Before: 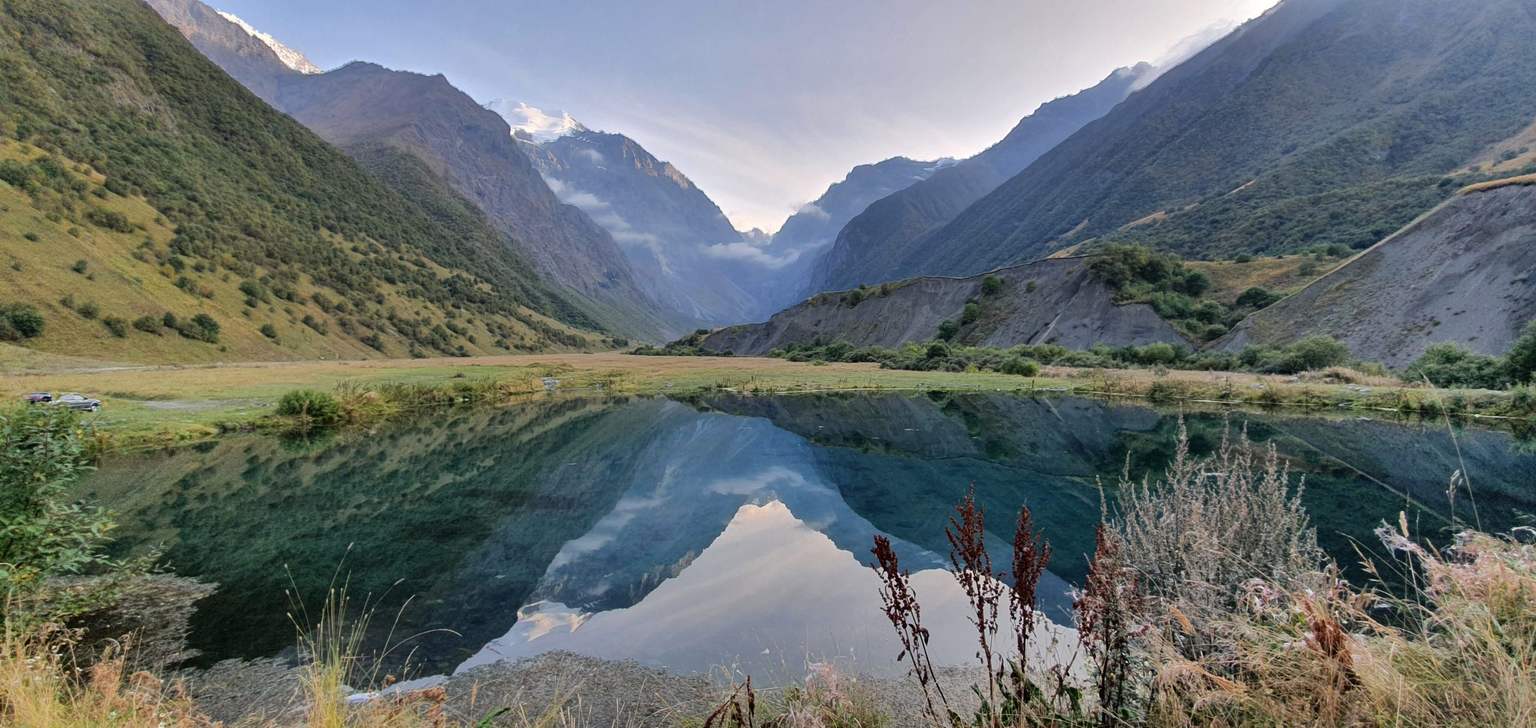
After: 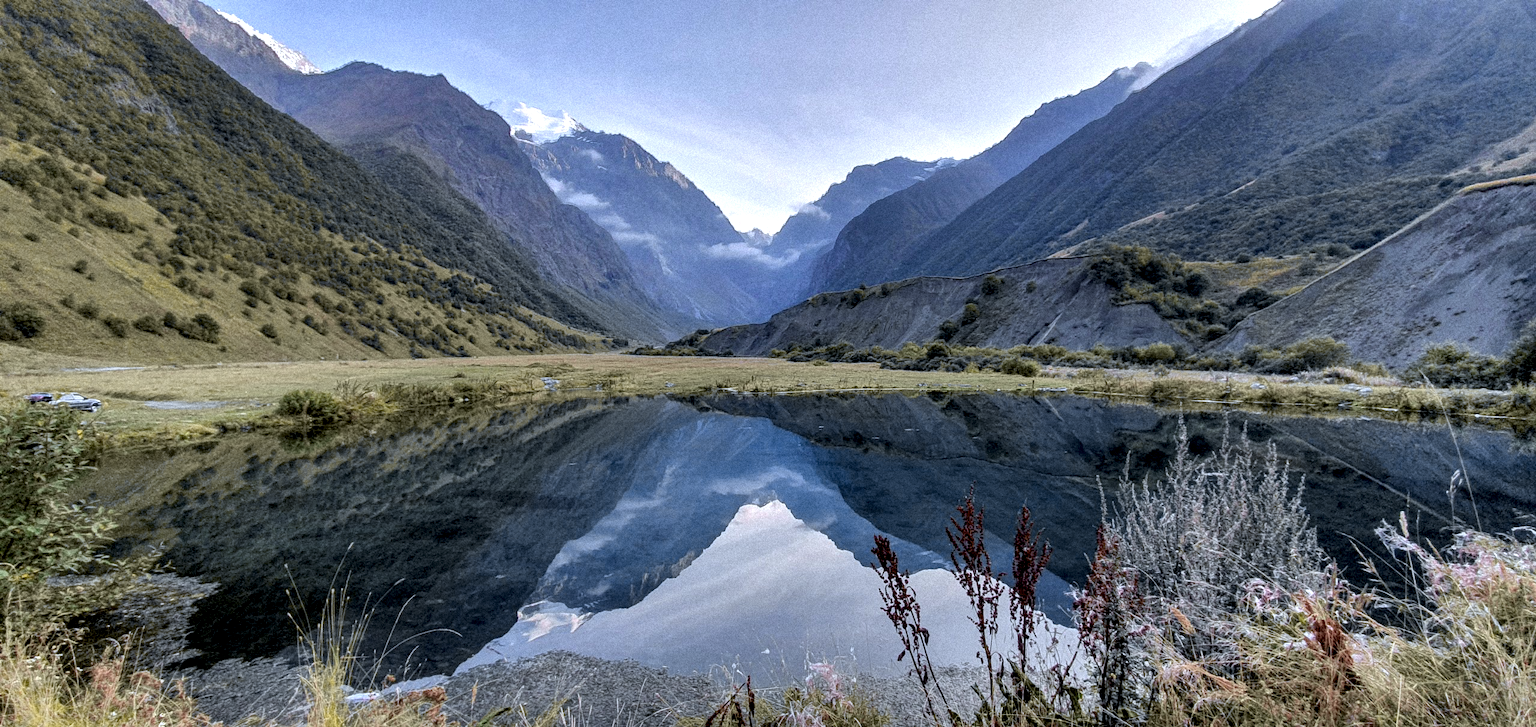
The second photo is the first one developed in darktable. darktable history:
grain: coarseness 9.38 ISO, strength 34.99%, mid-tones bias 0%
white balance: red 0.926, green 1.003, blue 1.133
shadows and highlights: radius 93.07, shadows -14.46, white point adjustment 0.23, highlights 31.48, compress 48.23%, highlights color adjustment 52.79%, soften with gaussian
local contrast: detail 160%
tone curve: curves: ch0 [(0, 0) (0.15, 0.17) (0.452, 0.437) (0.611, 0.588) (0.751, 0.749) (1, 1)]; ch1 [(0, 0) (0.325, 0.327) (0.412, 0.45) (0.453, 0.484) (0.5, 0.499) (0.541, 0.55) (0.617, 0.612) (0.695, 0.697) (1, 1)]; ch2 [(0, 0) (0.386, 0.397) (0.452, 0.459) (0.505, 0.498) (0.524, 0.547) (0.574, 0.566) (0.633, 0.641) (1, 1)], color space Lab, independent channels, preserve colors none
